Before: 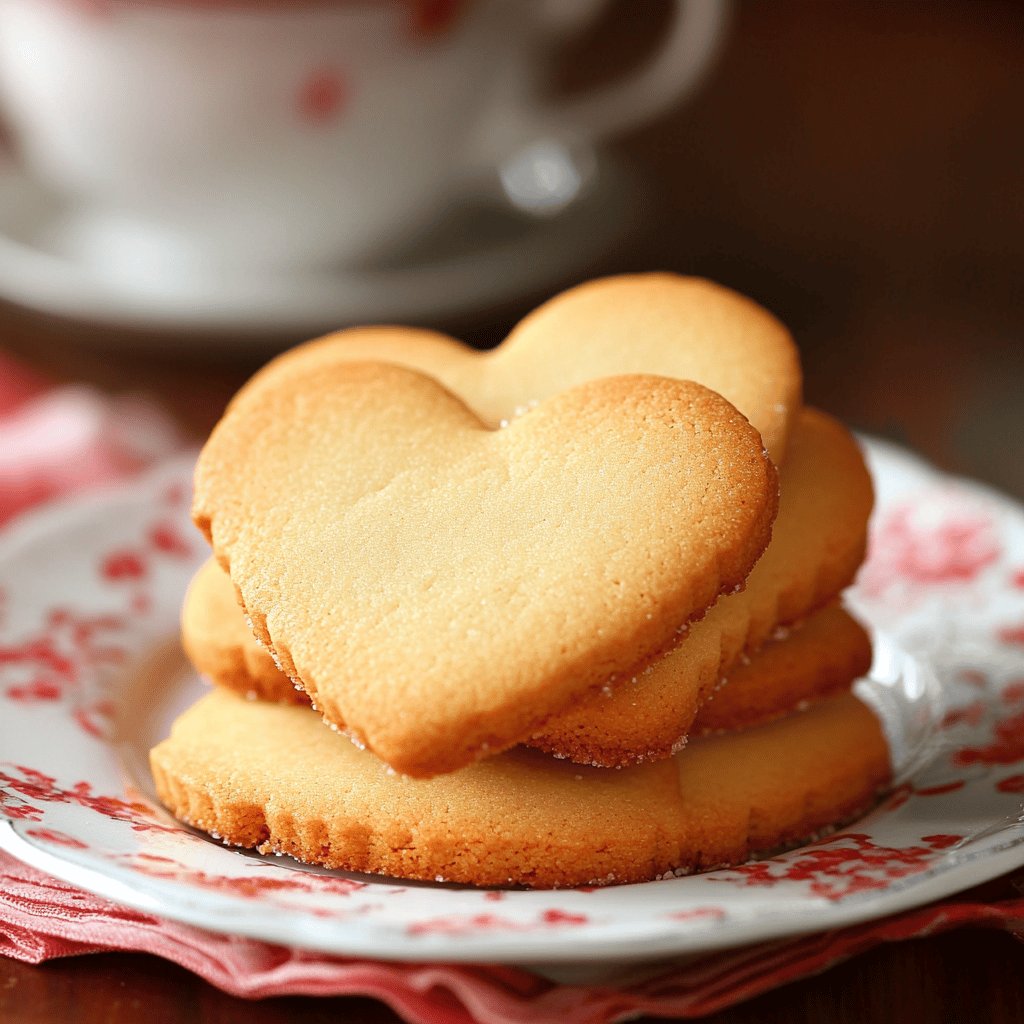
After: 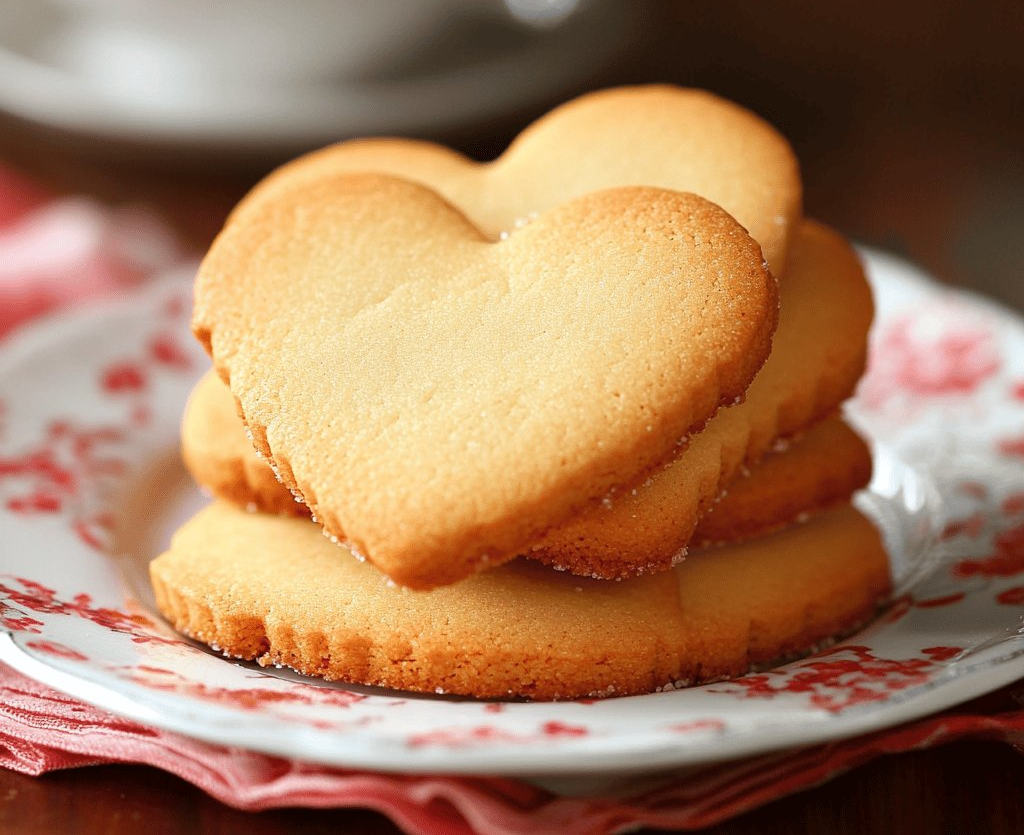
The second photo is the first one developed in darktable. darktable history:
crop and rotate: top 18.416%
